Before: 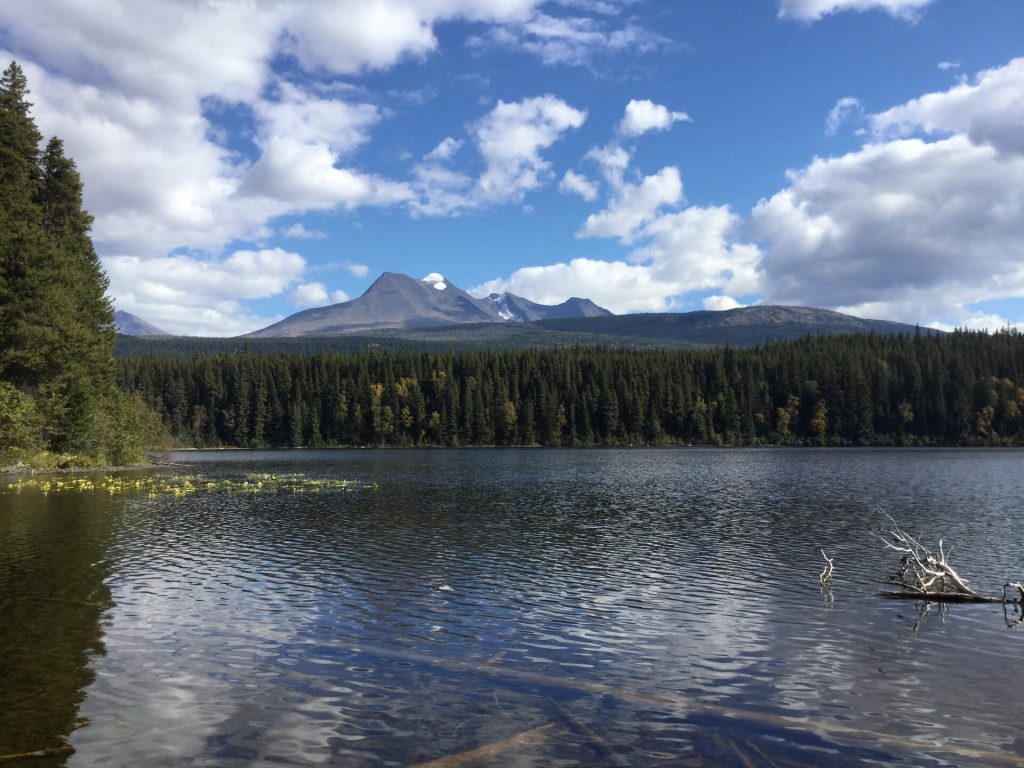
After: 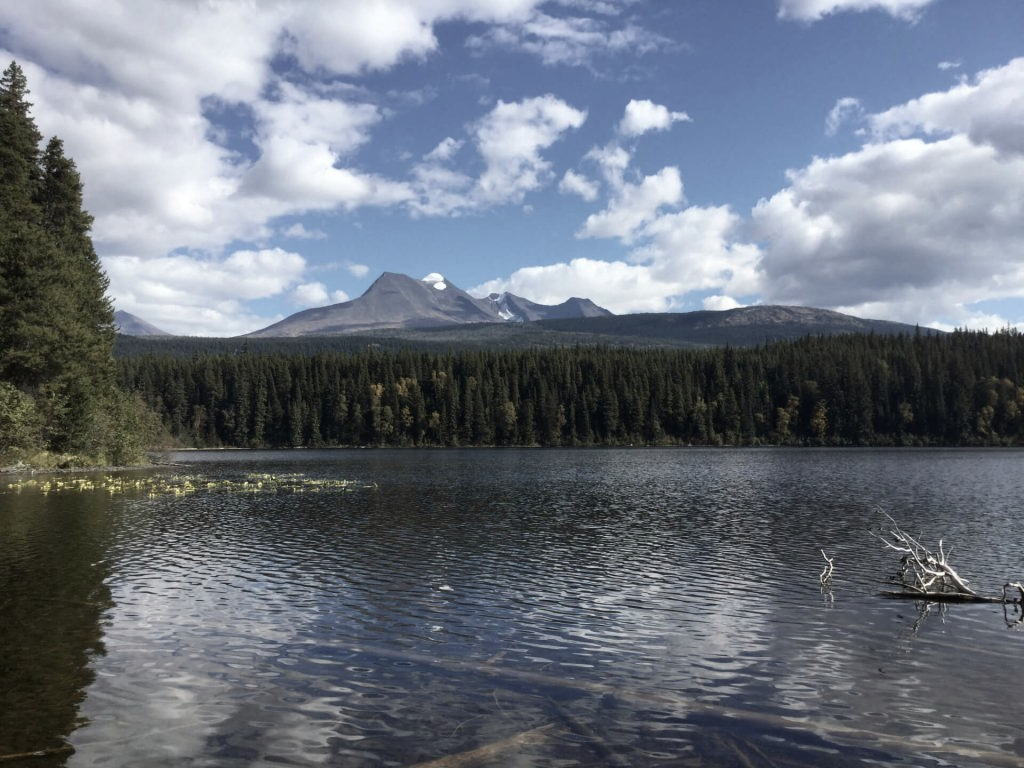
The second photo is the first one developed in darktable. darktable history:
contrast brightness saturation: contrast 0.101, saturation -0.37
